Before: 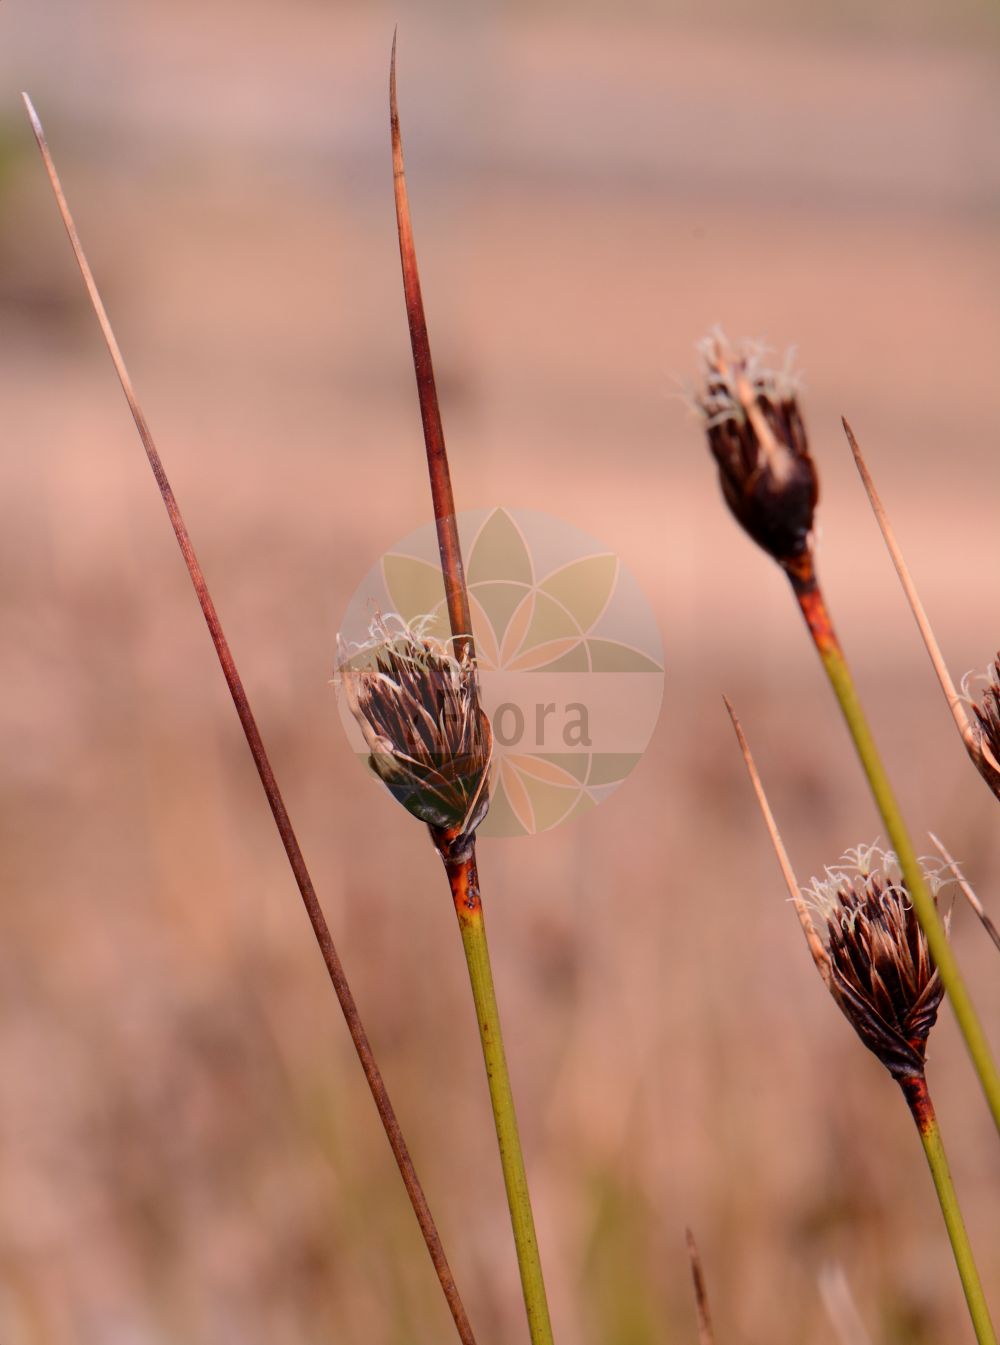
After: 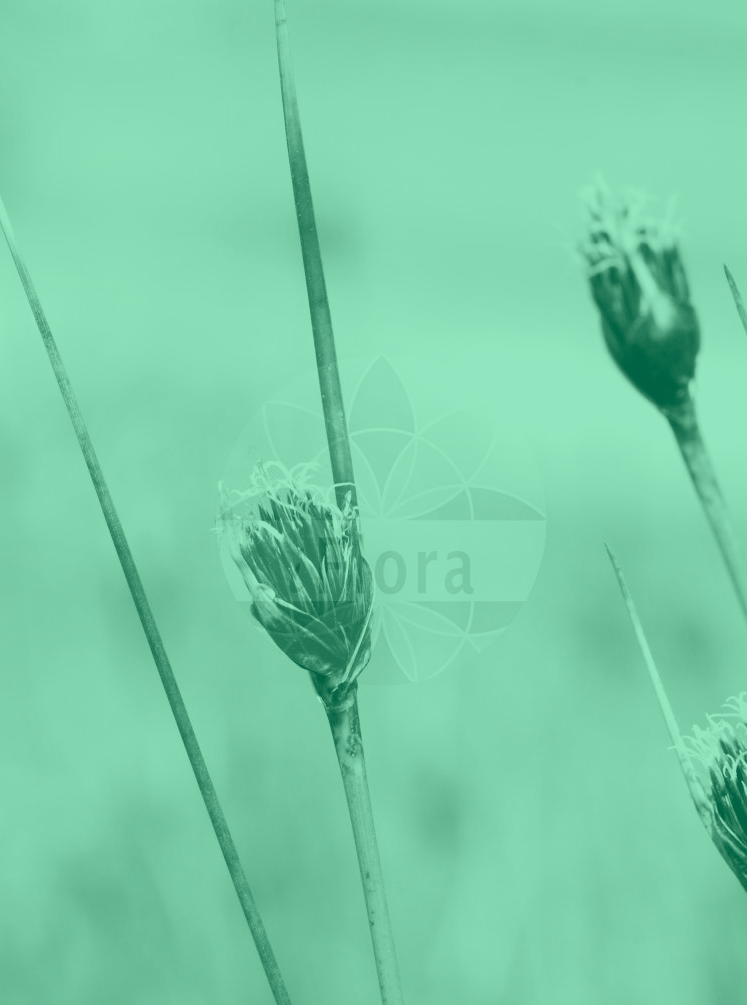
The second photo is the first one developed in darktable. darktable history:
exposure: black level correction 0, exposure 1.1 EV, compensate highlight preservation false
crop and rotate: left 11.831%, top 11.346%, right 13.429%, bottom 13.899%
velvia: on, module defaults
colorize: hue 147.6°, saturation 65%, lightness 21.64%
